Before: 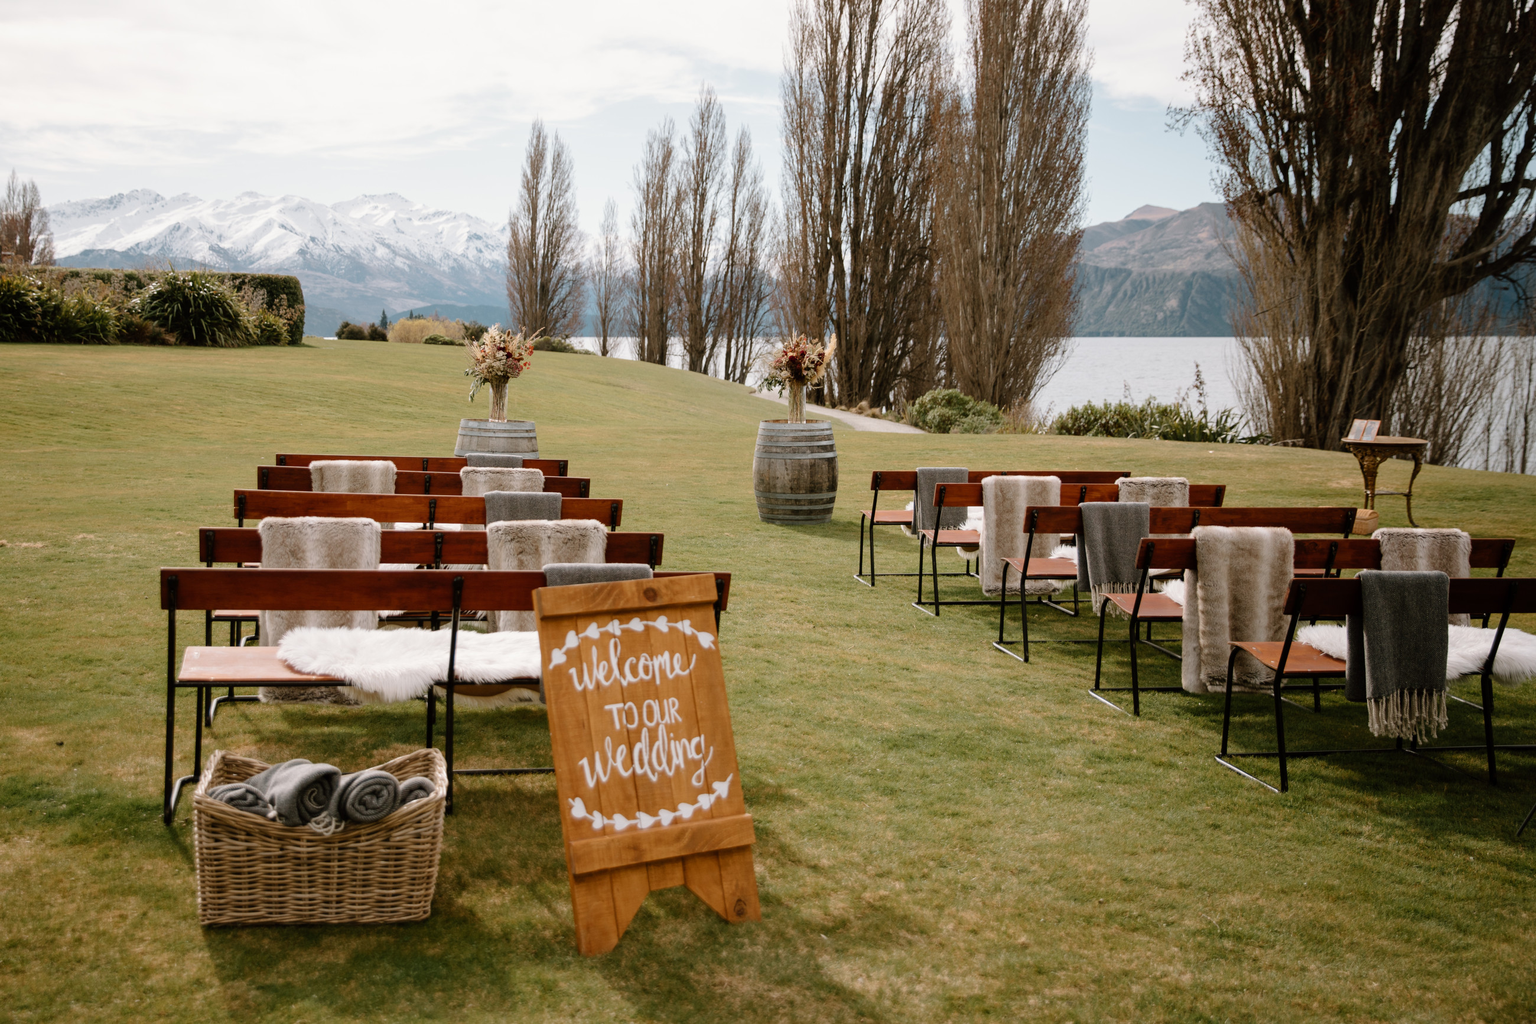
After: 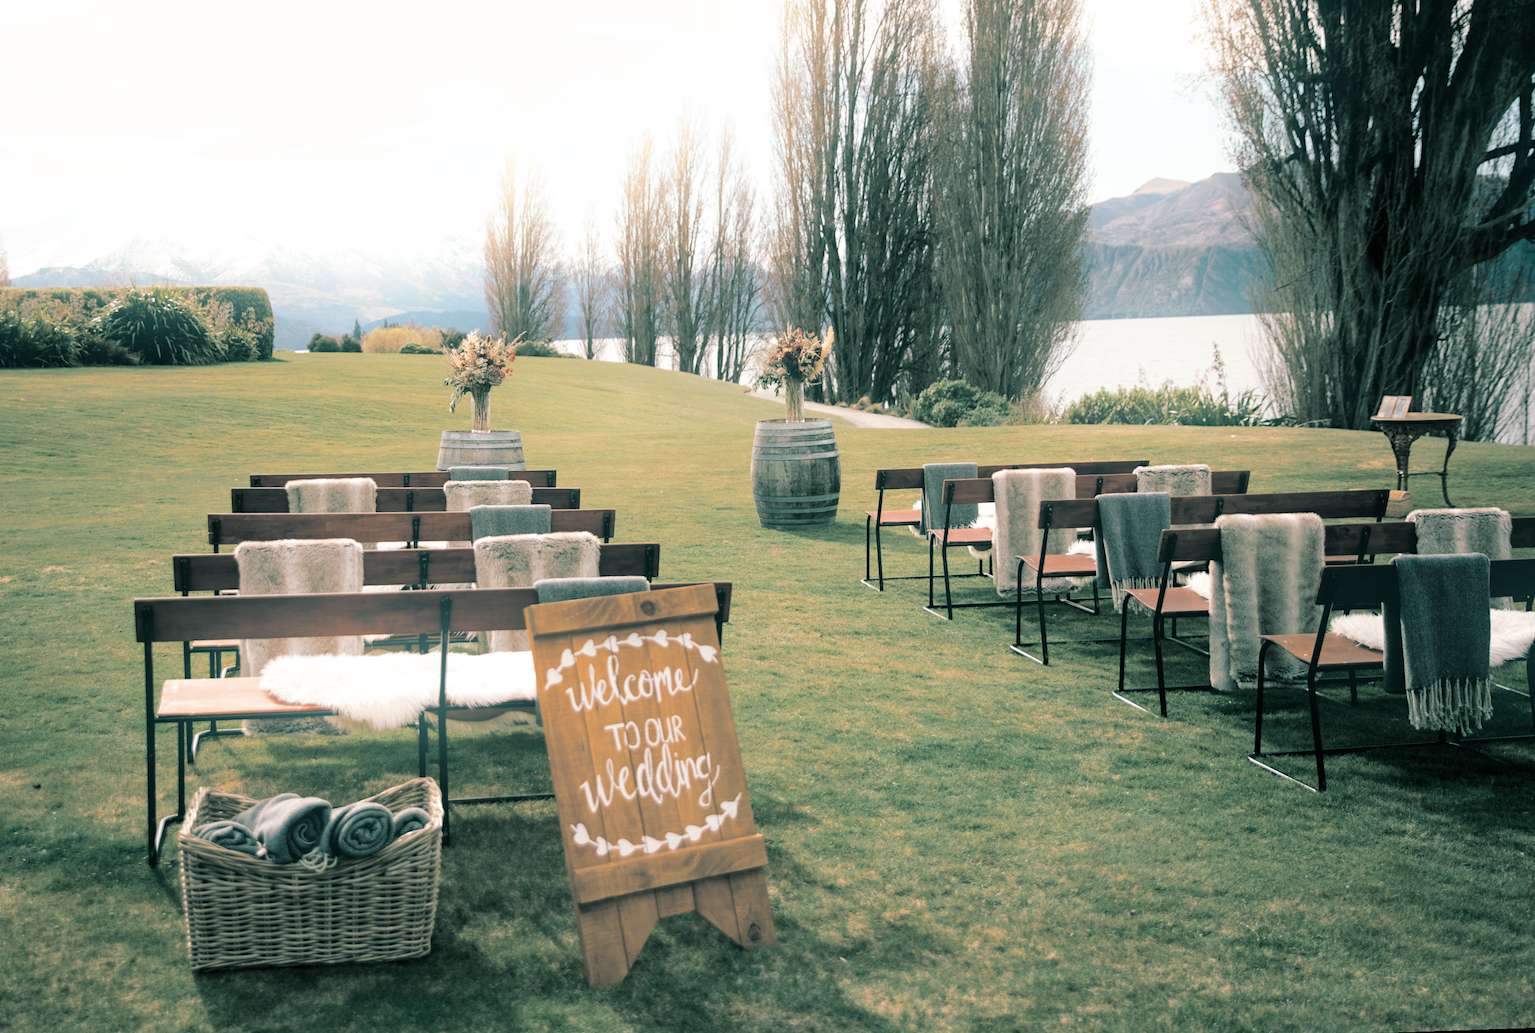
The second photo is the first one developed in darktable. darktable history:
exposure: black level correction 0.001, exposure 0.3 EV, compensate highlight preservation false
bloom: threshold 82.5%, strength 16.25%
split-toning: shadows › hue 186.43°, highlights › hue 49.29°, compress 30.29%
rotate and perspective: rotation -2.12°, lens shift (vertical) 0.009, lens shift (horizontal) -0.008, automatic cropping original format, crop left 0.036, crop right 0.964, crop top 0.05, crop bottom 0.959
